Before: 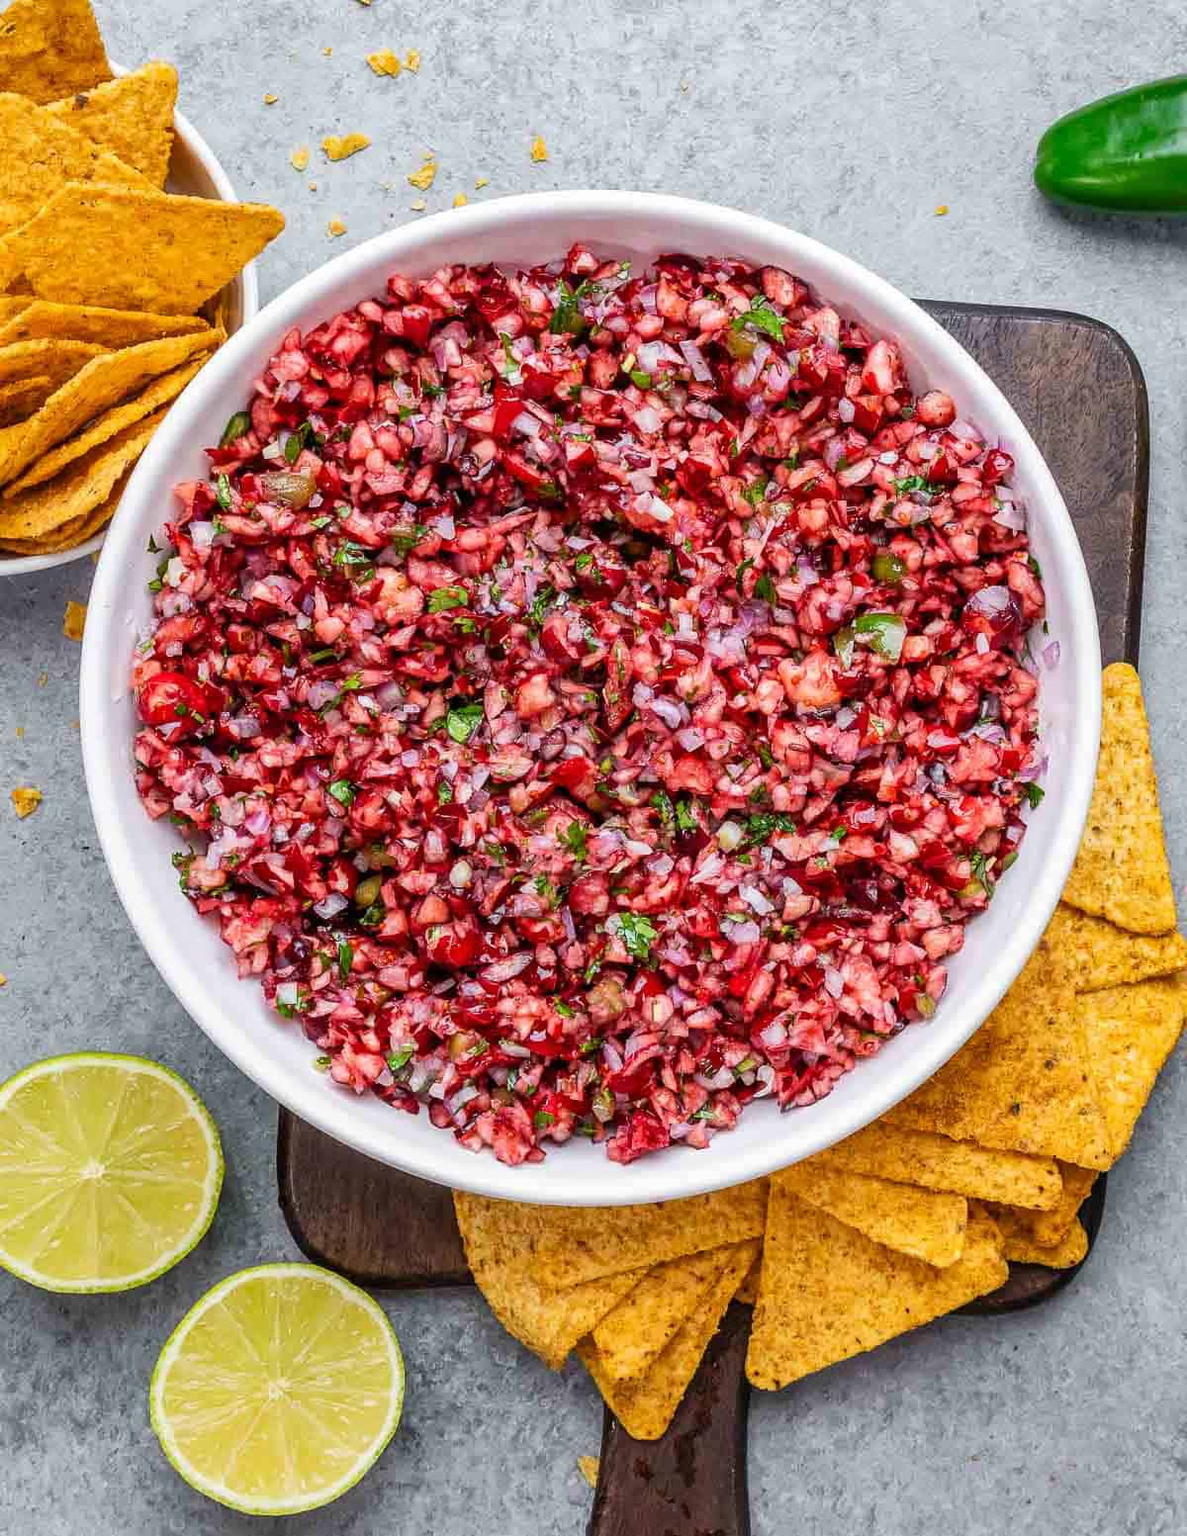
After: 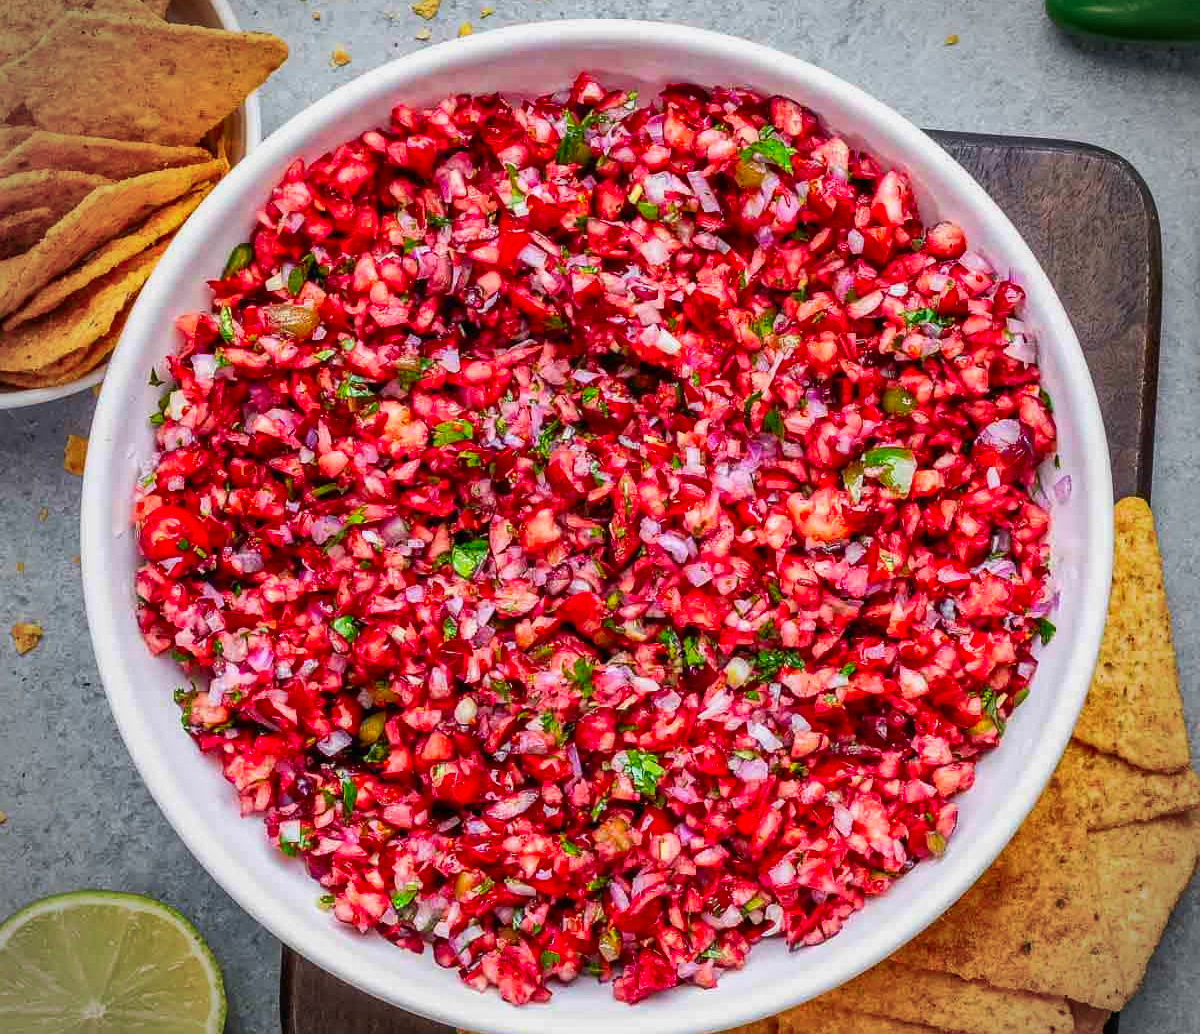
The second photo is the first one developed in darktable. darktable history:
shadows and highlights: shadows 53.27, soften with gaussian
crop: top 11.17%, bottom 22.196%
contrast brightness saturation: saturation 0.505
vignetting: fall-off start 71.48%
